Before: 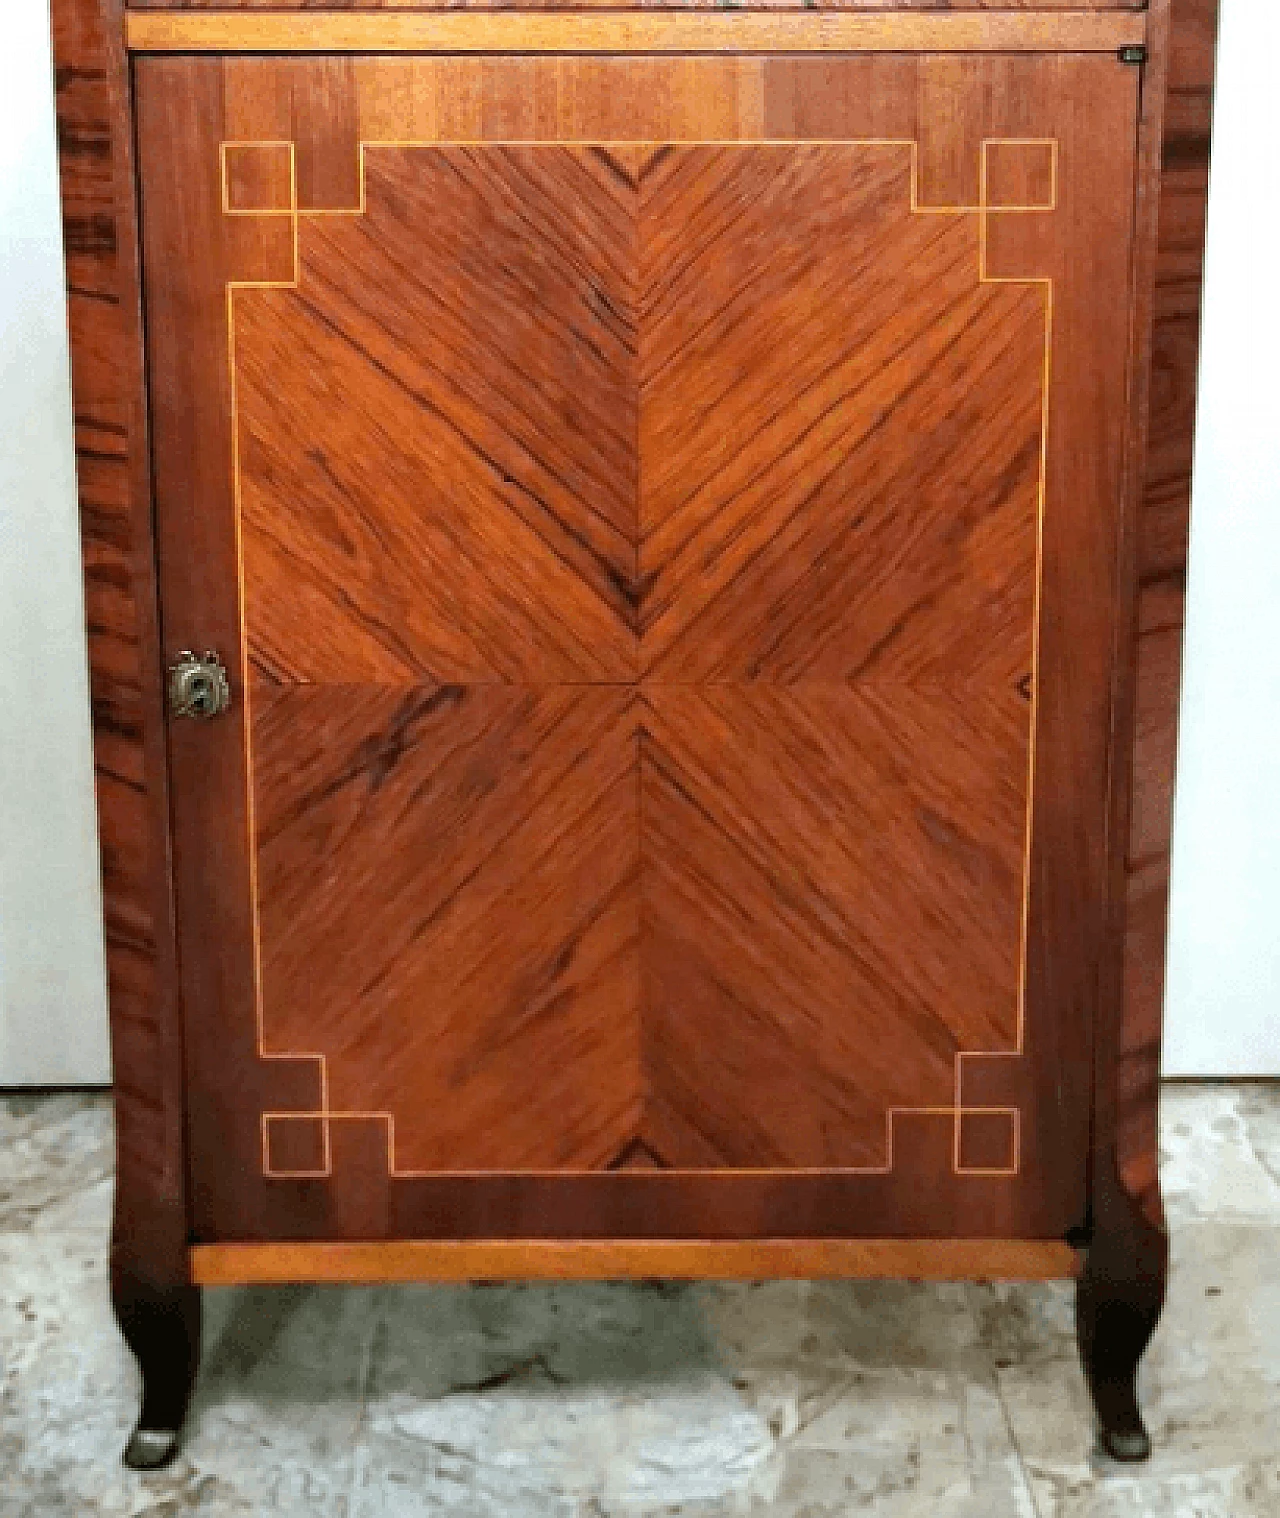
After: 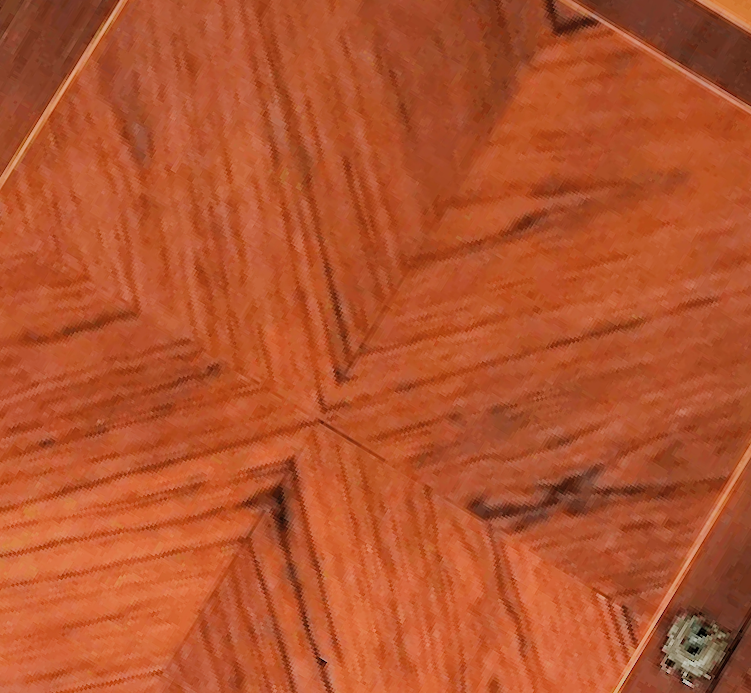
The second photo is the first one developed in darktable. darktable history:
exposure: black level correction -0.001, exposure 0.902 EV, compensate exposure bias true, compensate highlight preservation false
crop and rotate: angle 148.51°, left 9.166%, top 15.585%, right 4.377%, bottom 17.118%
shadows and highlights: shadows 39.71, highlights -60.04
filmic rgb: black relative exposure -6.18 EV, white relative exposure 6.98 EV, hardness 2.26
